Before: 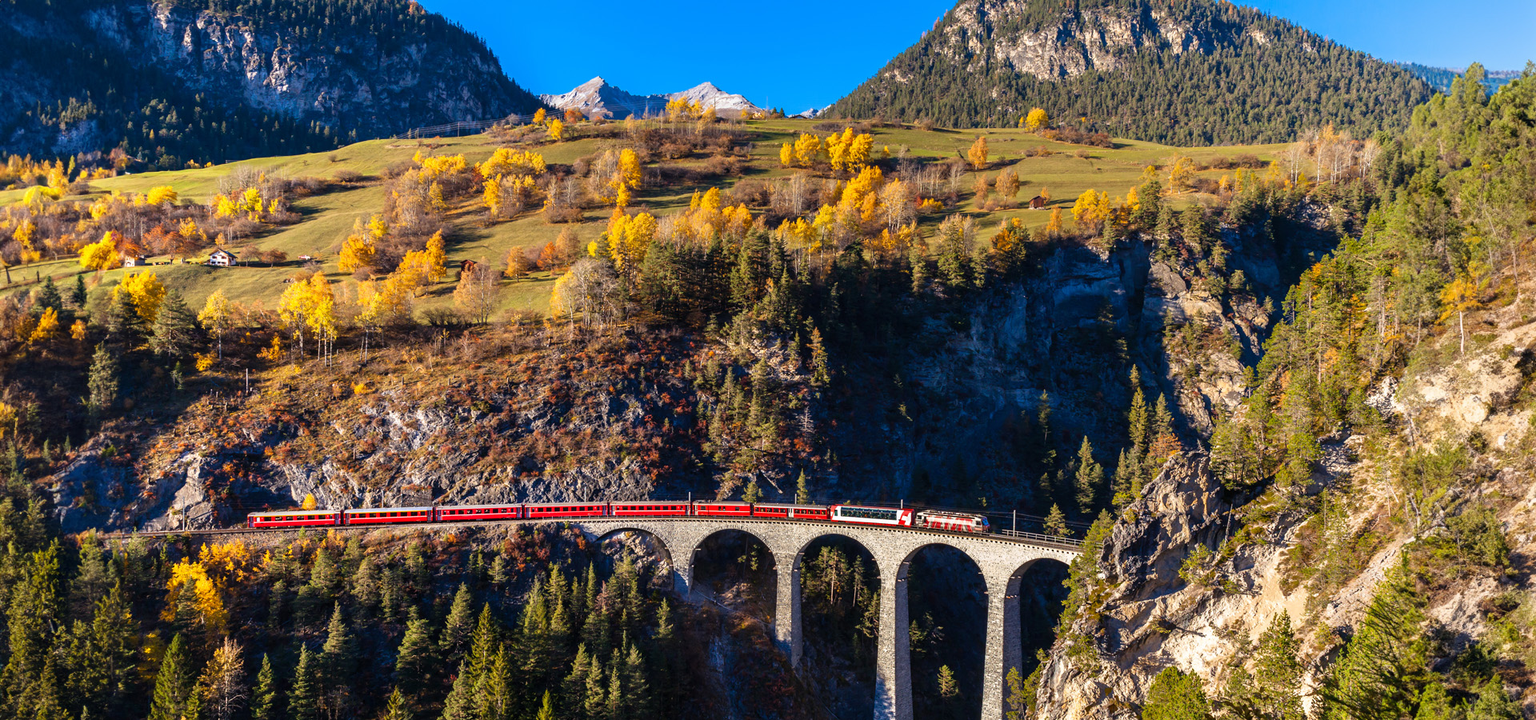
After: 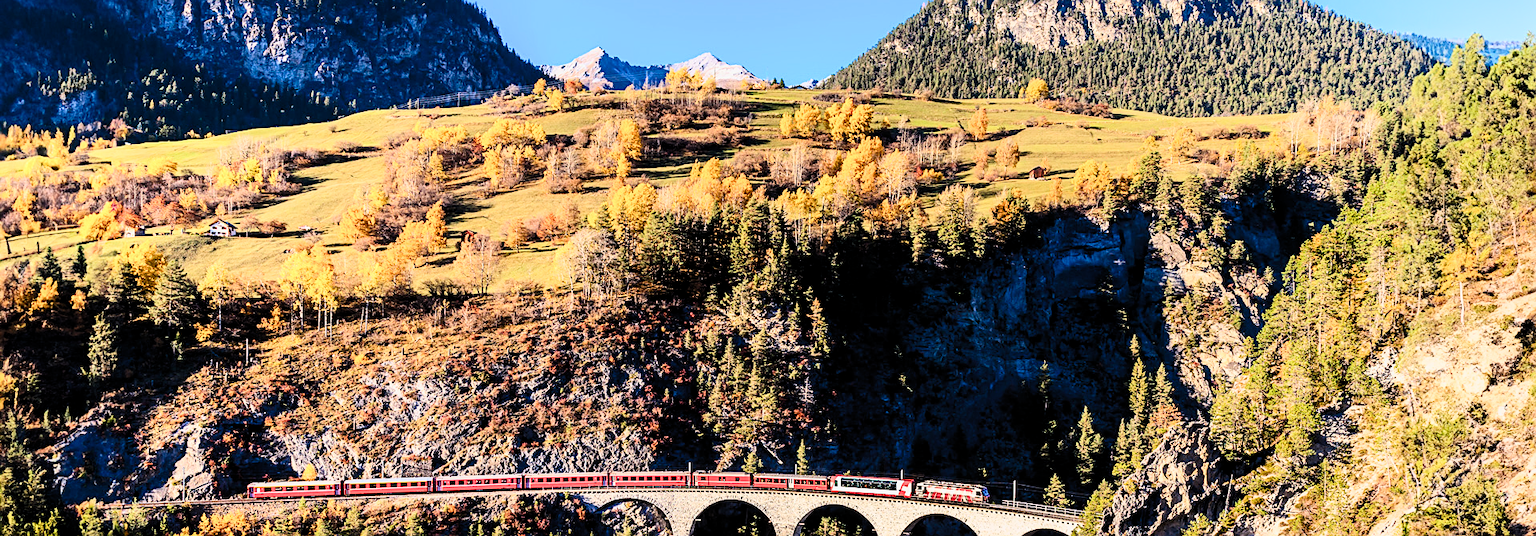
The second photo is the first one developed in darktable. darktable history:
local contrast: highlights 103%, shadows 98%, detail 119%, midtone range 0.2
filmic rgb: black relative exposure -6.05 EV, white relative exposure 6.97 EV, threshold 2.97 EV, hardness 2.26, color science v5 (2021), contrast in shadows safe, contrast in highlights safe, enable highlight reconstruction true
contrast brightness saturation: contrast 0.396, brightness 0.104, saturation 0.21
crop: top 4.175%, bottom 21.273%
tone equalizer: -8 EV -0.789 EV, -7 EV -0.7 EV, -6 EV -0.619 EV, -5 EV -0.372 EV, -3 EV 0.378 EV, -2 EV 0.6 EV, -1 EV 0.694 EV, +0 EV 0.763 EV
sharpen: on, module defaults
